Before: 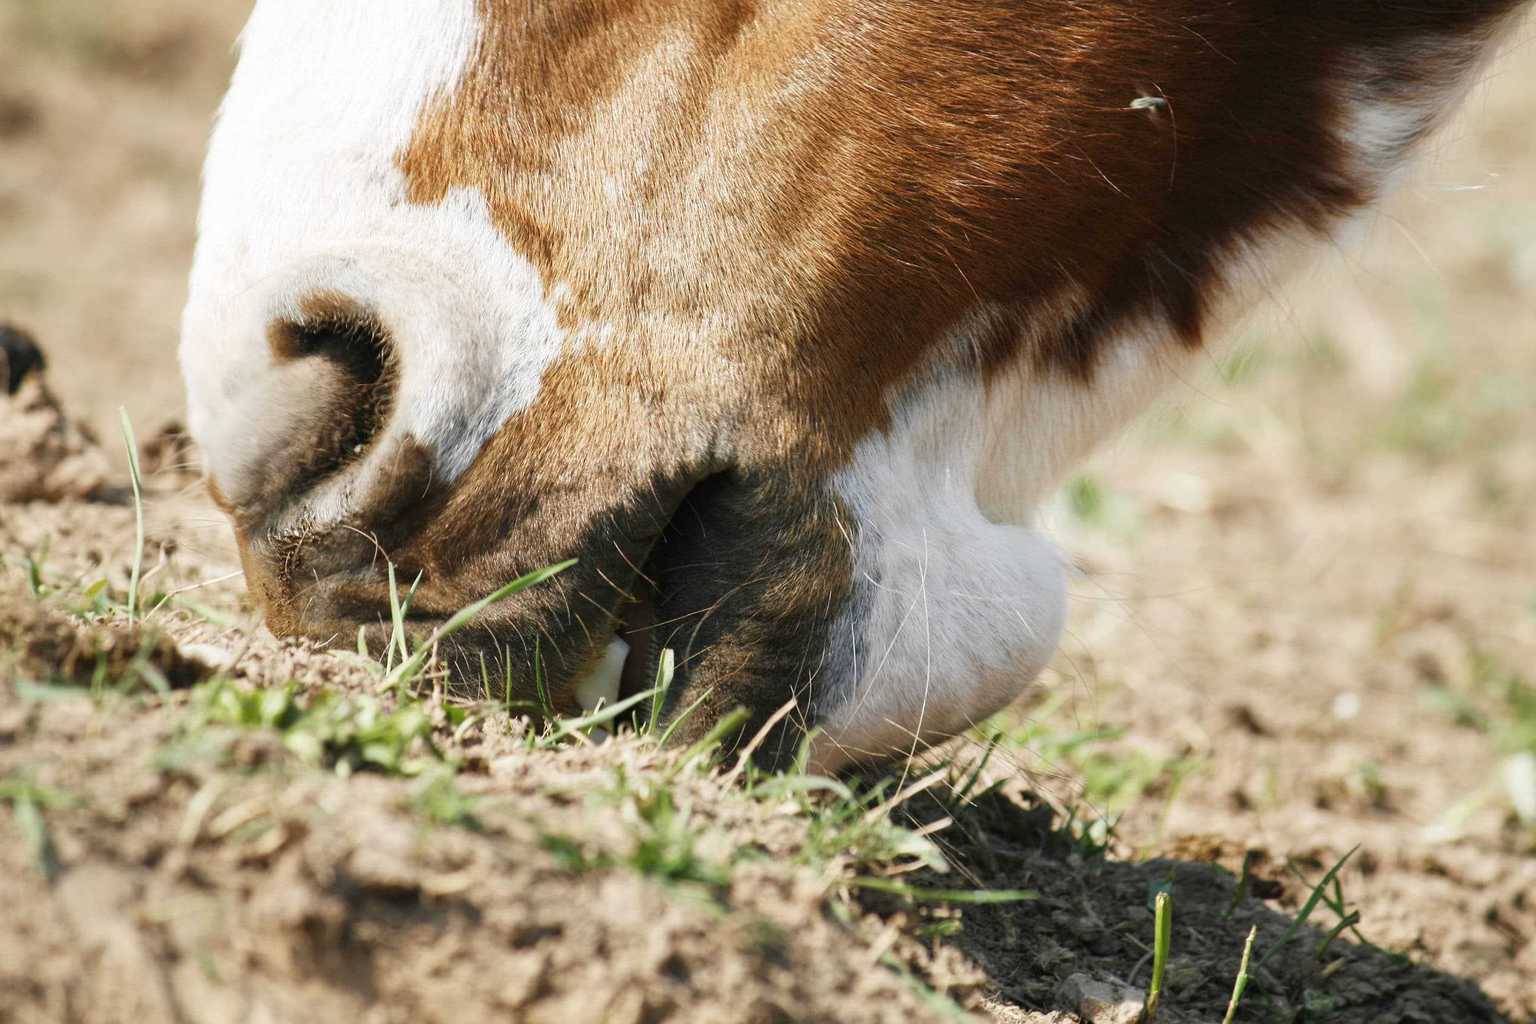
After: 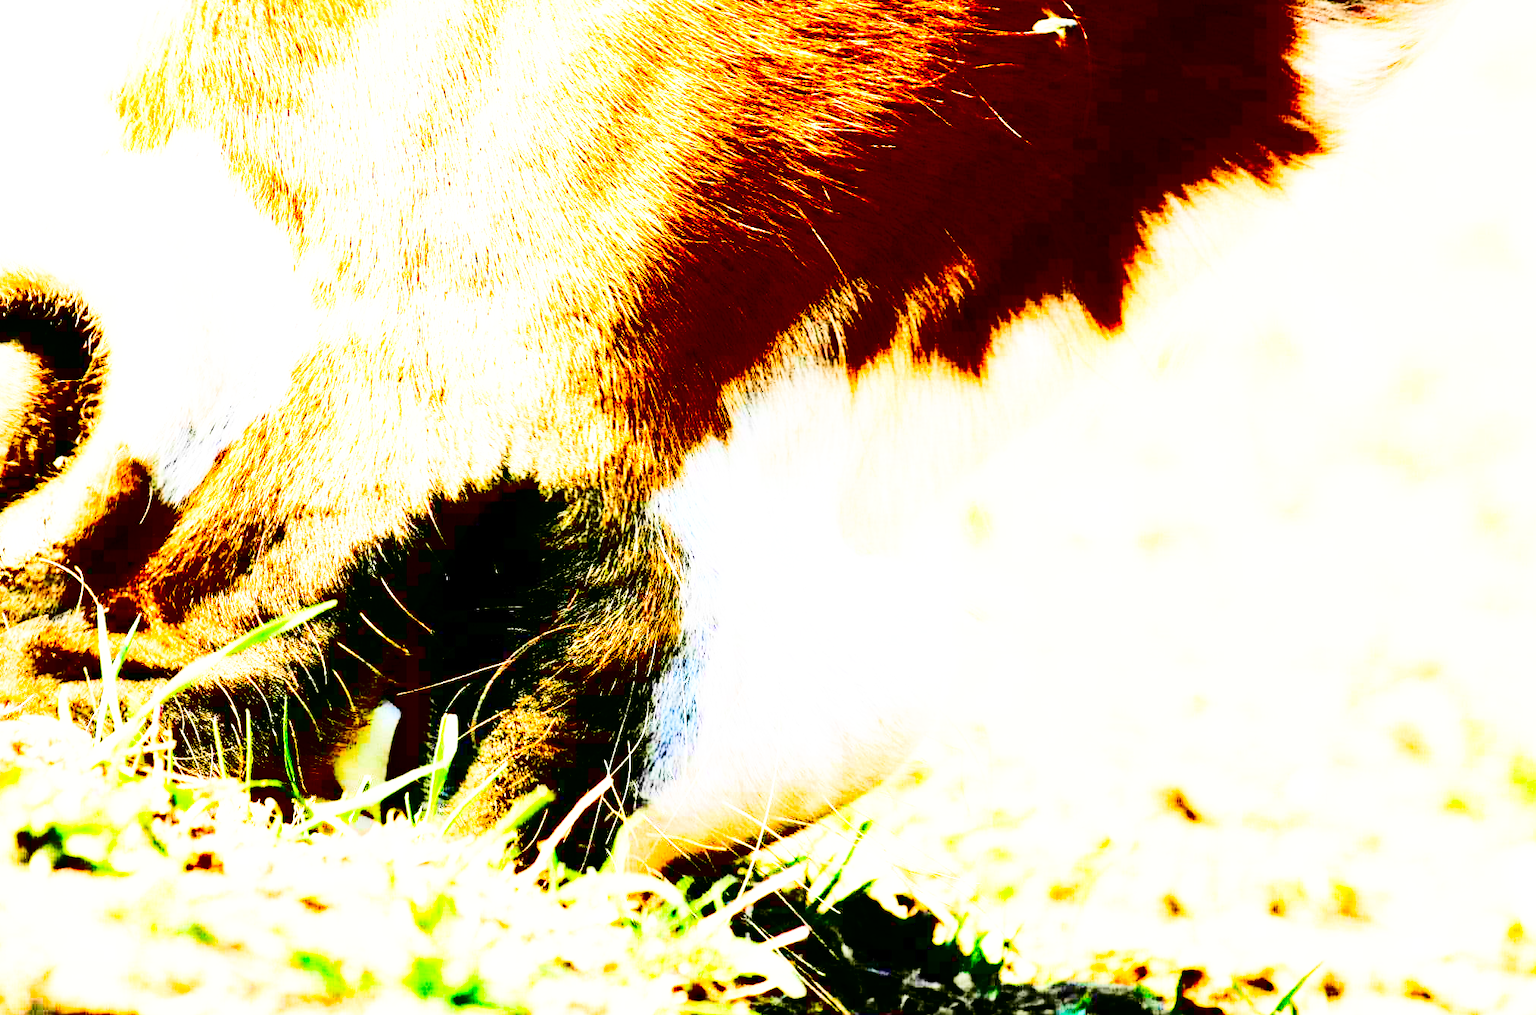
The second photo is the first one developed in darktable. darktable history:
crop and rotate: left 20.294%, top 8.089%, right 0.414%, bottom 13.306%
exposure: exposure 1.001 EV, compensate highlight preservation false
color balance rgb: linear chroma grading › shadows 9.839%, linear chroma grading › highlights 9.982%, linear chroma grading › global chroma 14.486%, linear chroma grading › mid-tones 14.725%, perceptual saturation grading › global saturation 20%, perceptual saturation grading › highlights -50.041%, perceptual saturation grading › shadows 30.02%
sharpen: radius 5.328, amount 0.314, threshold 26.733
contrast brightness saturation: contrast 0.778, brightness -0.98, saturation 0.996
base curve: curves: ch0 [(0, 0) (0.007, 0.004) (0.027, 0.03) (0.046, 0.07) (0.207, 0.54) (0.442, 0.872) (0.673, 0.972) (1, 1)], preserve colors none
